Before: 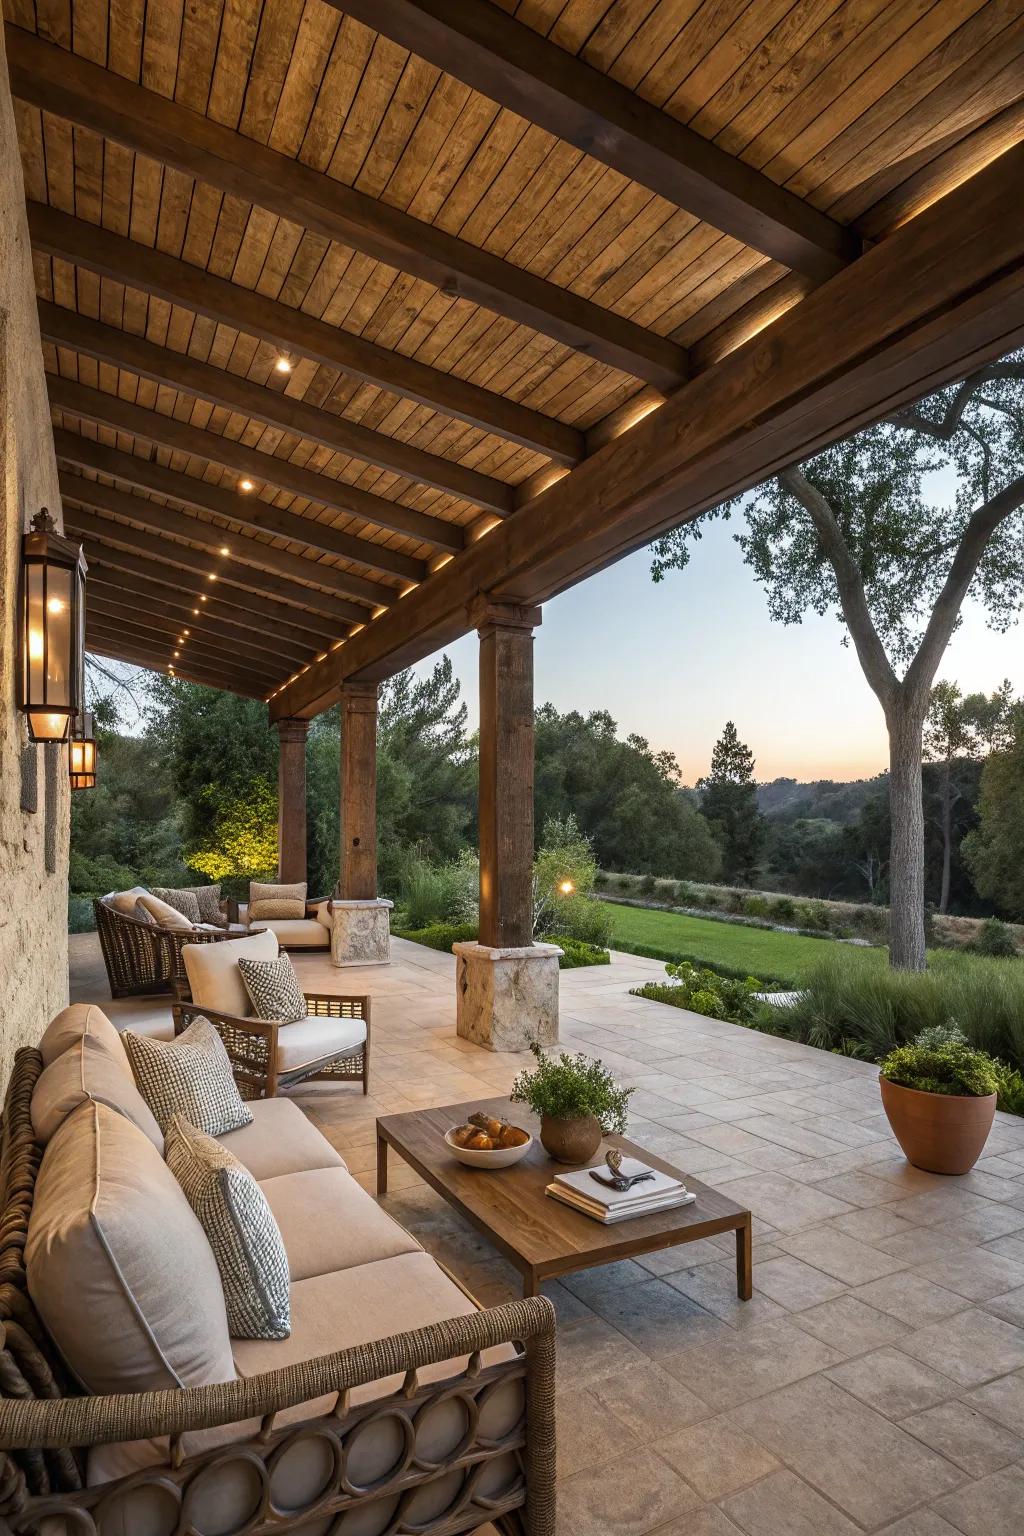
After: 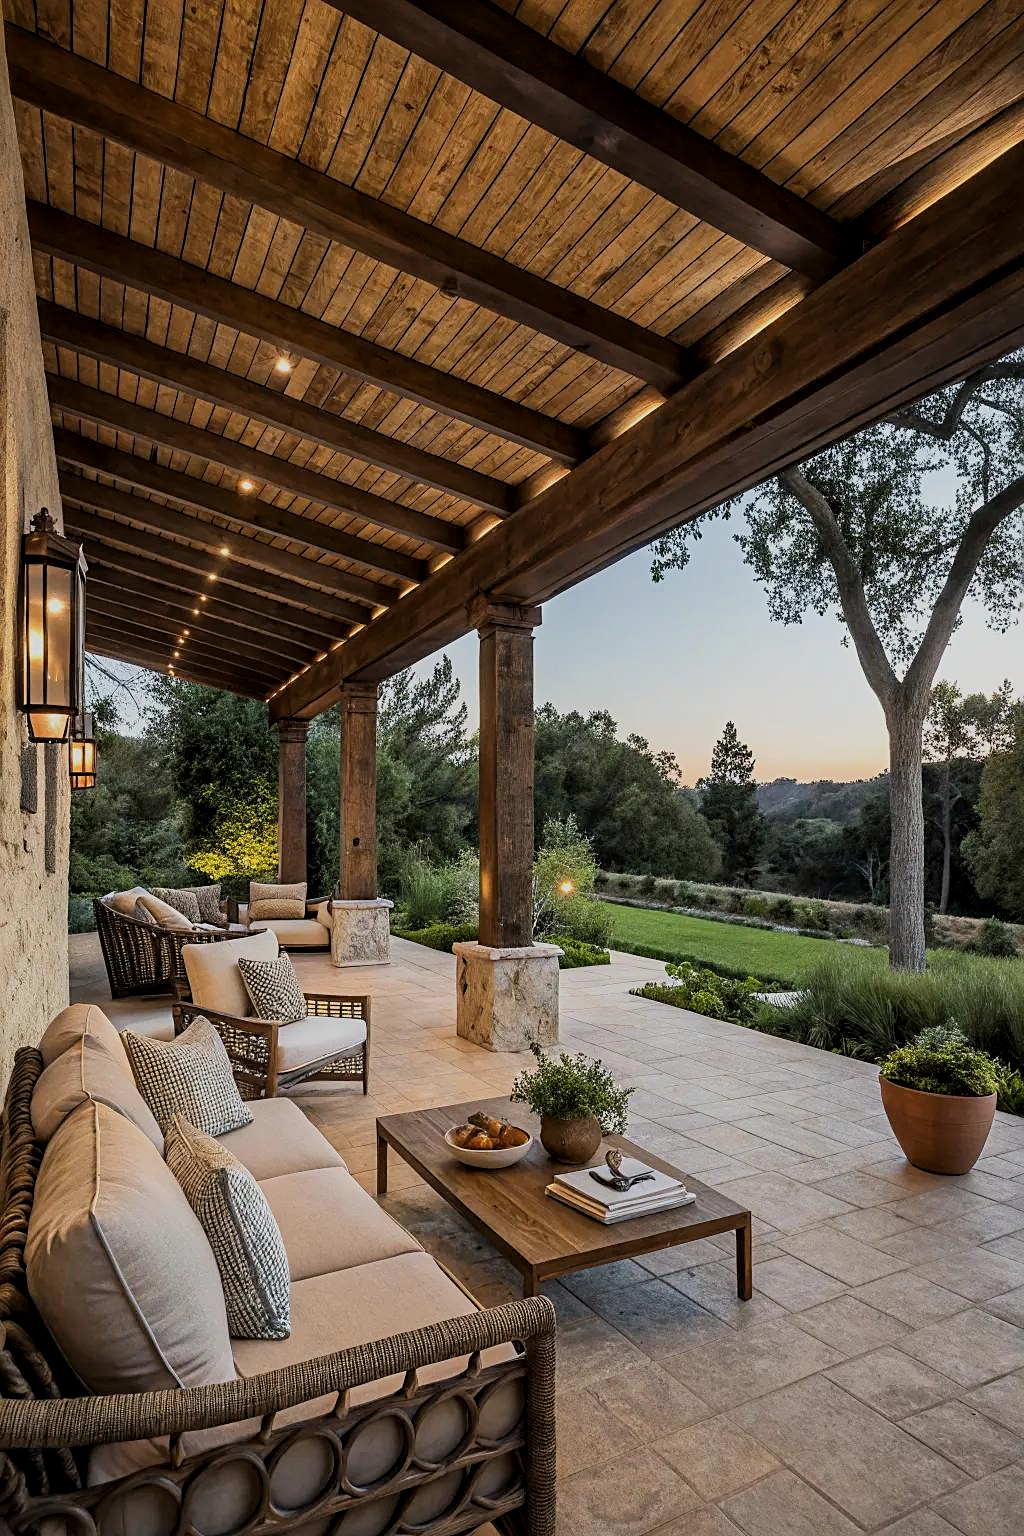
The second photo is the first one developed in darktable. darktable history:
tone equalizer: edges refinement/feathering 500, mask exposure compensation -1.57 EV, preserve details no
filmic rgb: black relative exposure -7.65 EV, white relative exposure 4.56 EV, hardness 3.61, color science v6 (2022)
local contrast: mode bilateral grid, contrast 20, coarseness 51, detail 119%, midtone range 0.2
sharpen: on, module defaults
